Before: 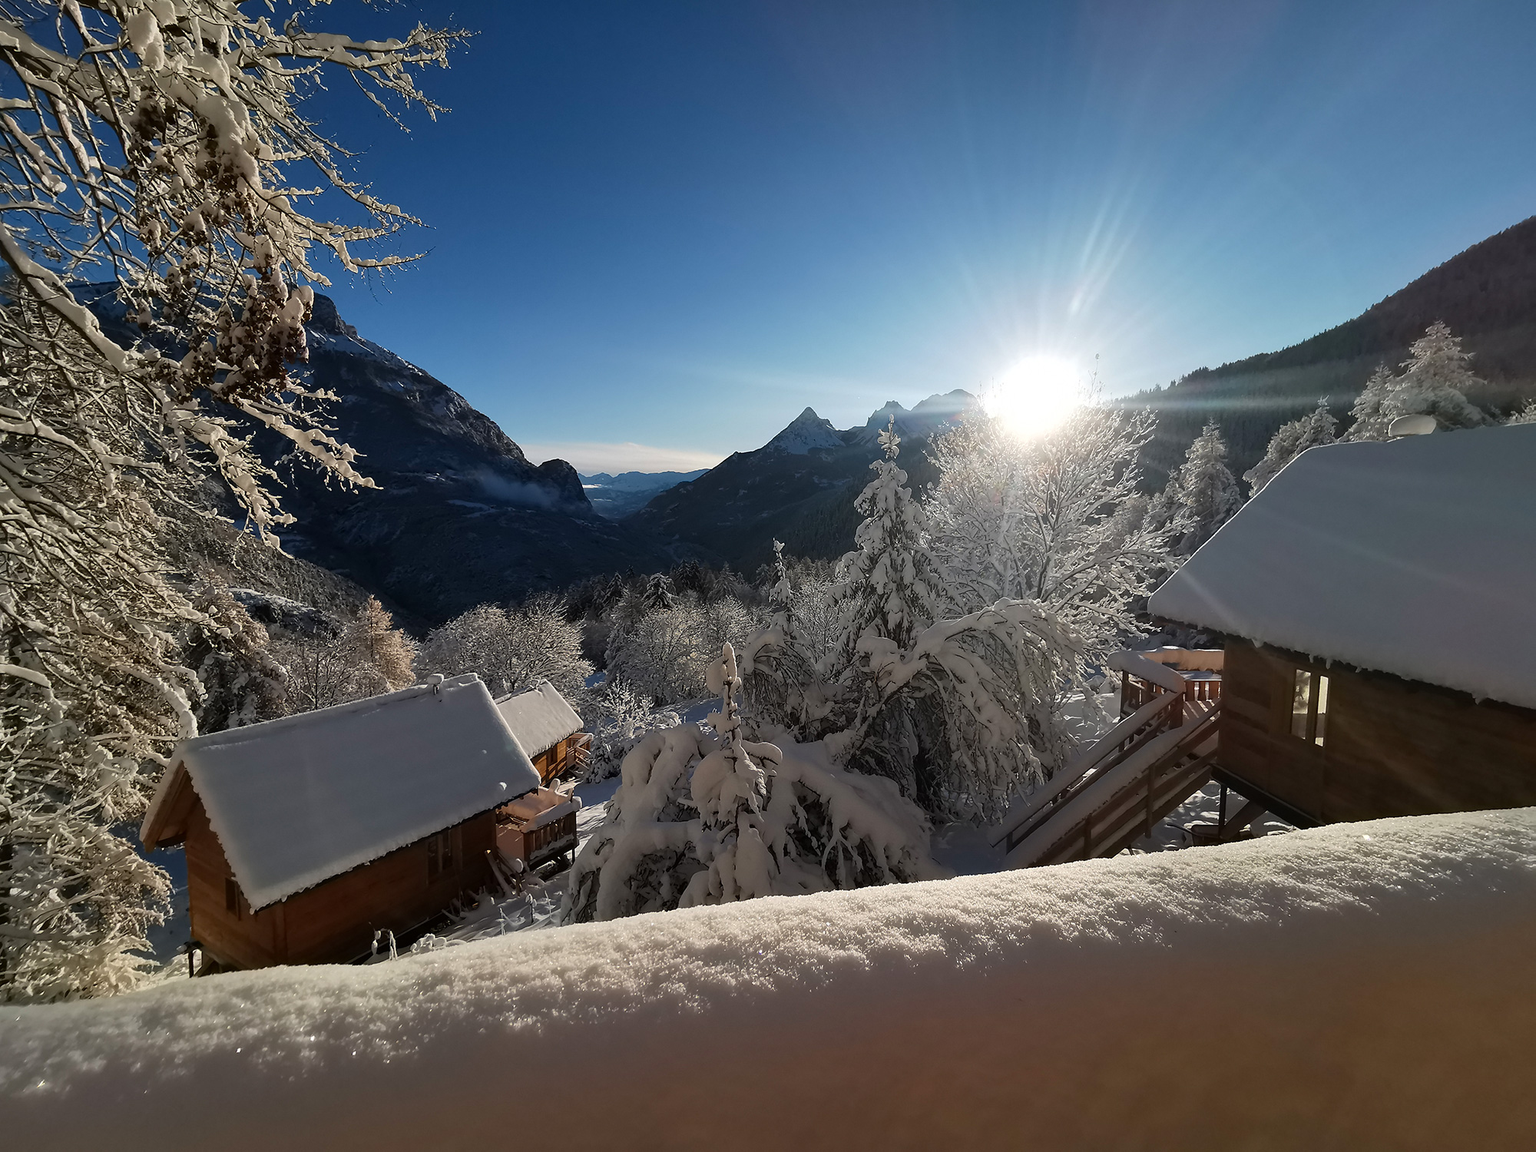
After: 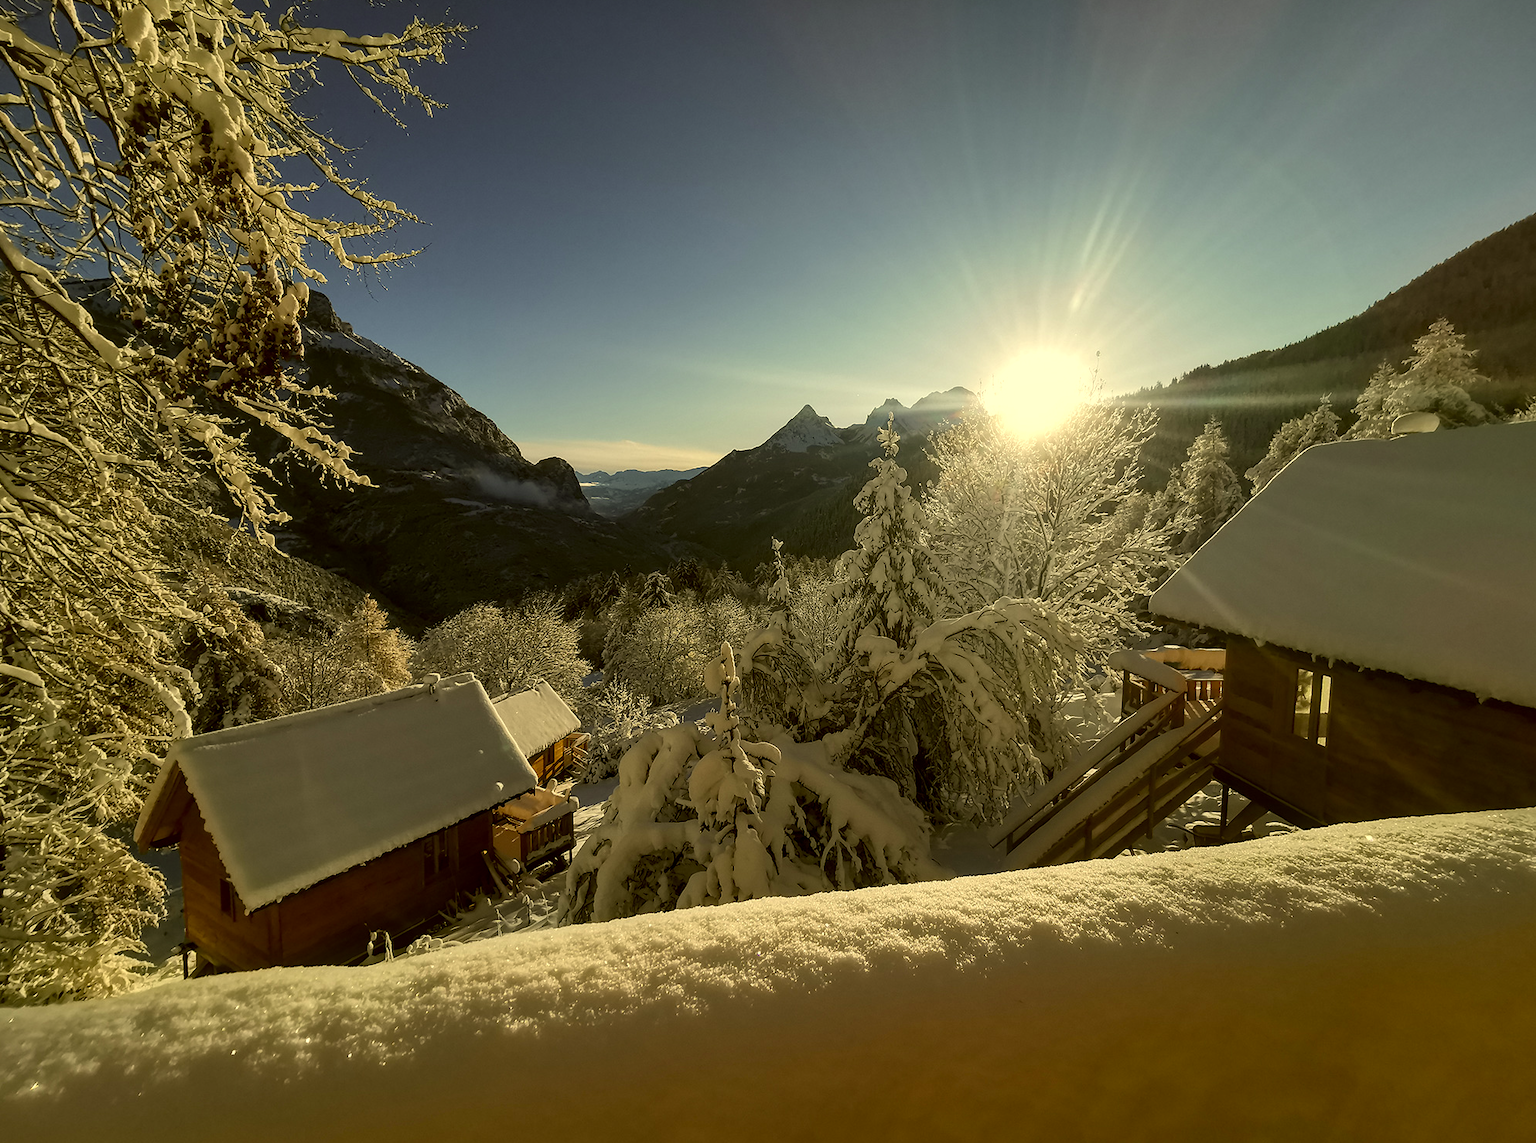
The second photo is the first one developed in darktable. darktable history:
local contrast: on, module defaults
color correction: highlights a* 0.1, highlights b* 29.63, shadows a* -0.277, shadows b* 21.24
crop: left 0.458%, top 0.498%, right 0.201%, bottom 0.96%
